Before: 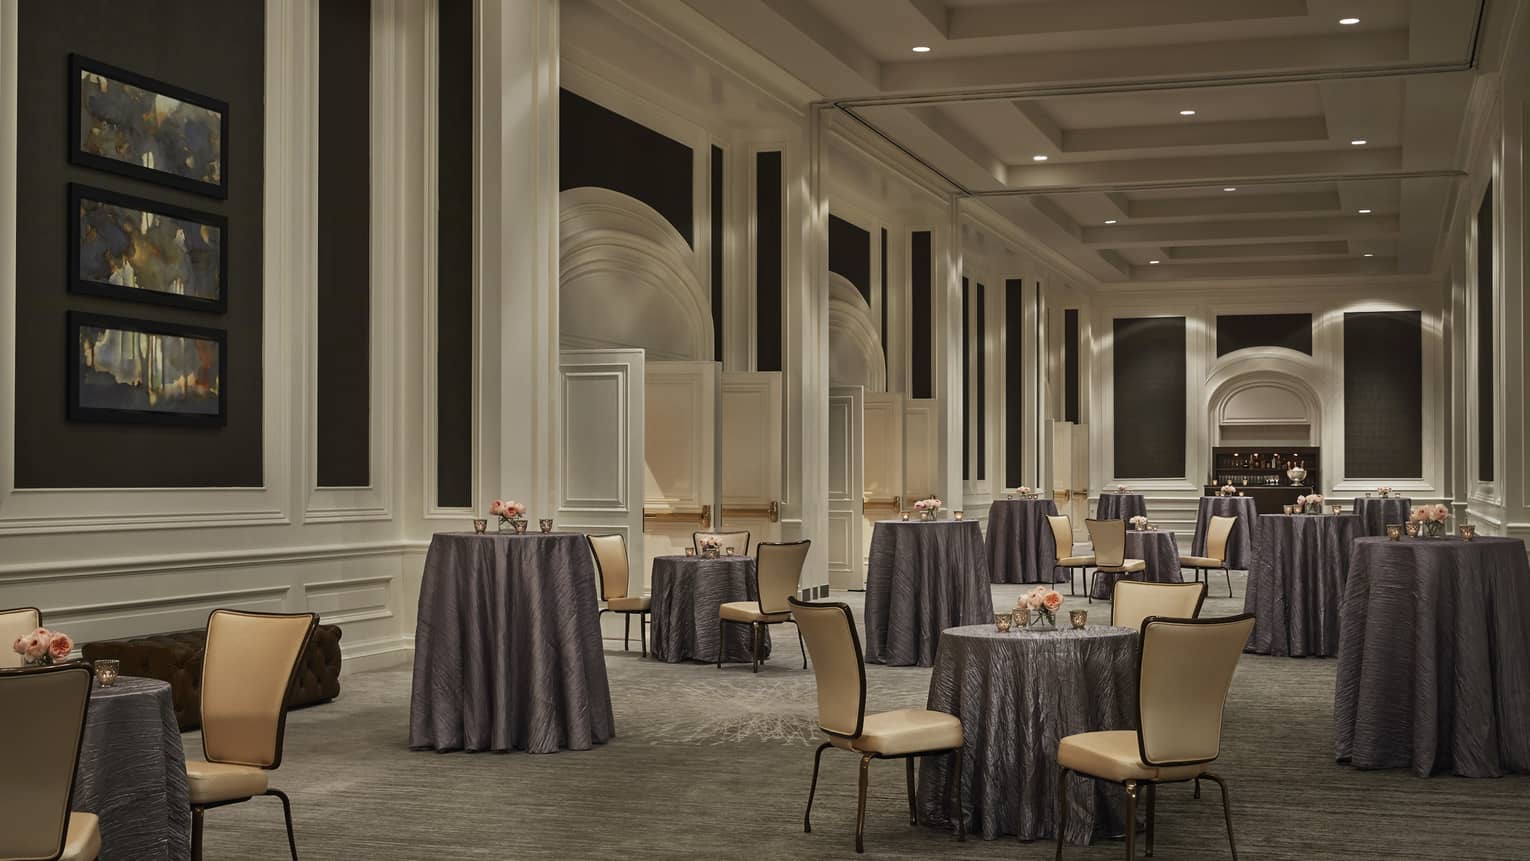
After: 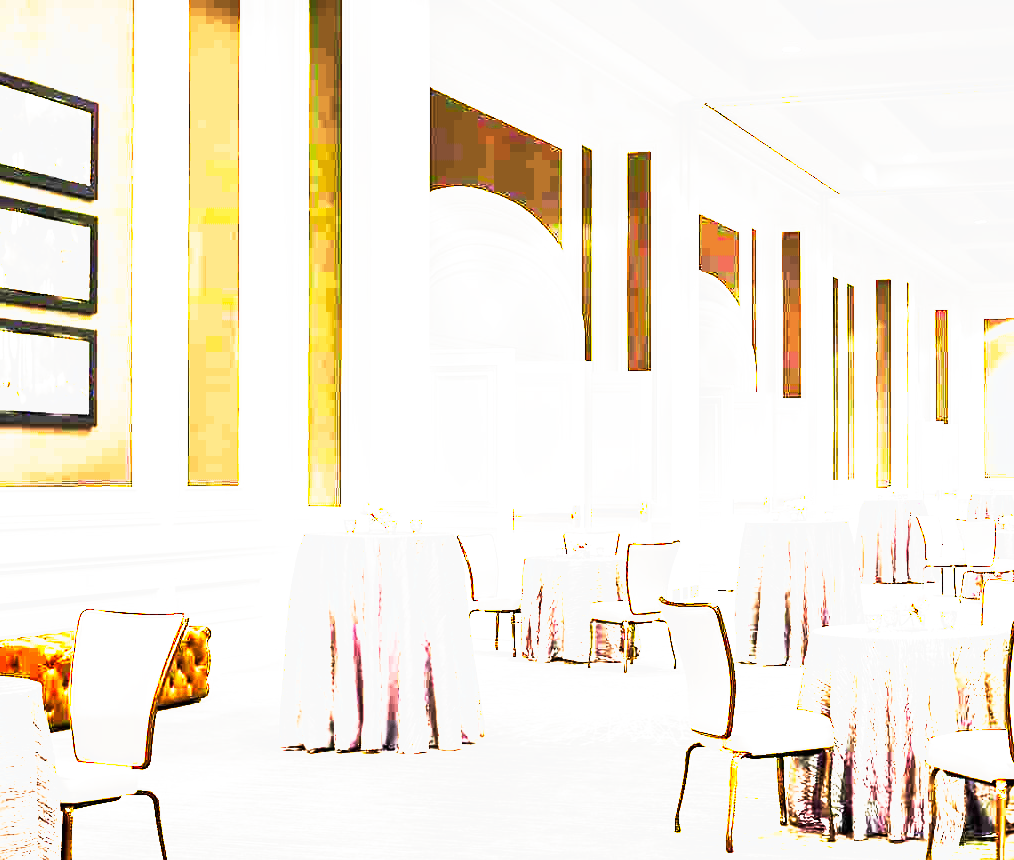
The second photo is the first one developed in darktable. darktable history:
filmic rgb: black relative exposure -7.65 EV, white relative exposure 4.56 EV, hardness 3.61, contrast 0.983, add noise in highlights 0.002, preserve chrominance no, color science v4 (2020)
crop and rotate: left 8.558%, right 25.118%
tone curve: curves: ch0 [(0, 0) (0.003, 0.001) (0.011, 0.003) (0.025, 0.003) (0.044, 0.003) (0.069, 0.003) (0.1, 0.006) (0.136, 0.007) (0.177, 0.009) (0.224, 0.007) (0.277, 0.026) (0.335, 0.126) (0.399, 0.254) (0.468, 0.493) (0.543, 0.892) (0.623, 0.984) (0.709, 0.979) (0.801, 0.979) (0.898, 0.982) (1, 1)], preserve colors none
exposure: black level correction 0, exposure 4.006 EV, compensate highlight preservation false
